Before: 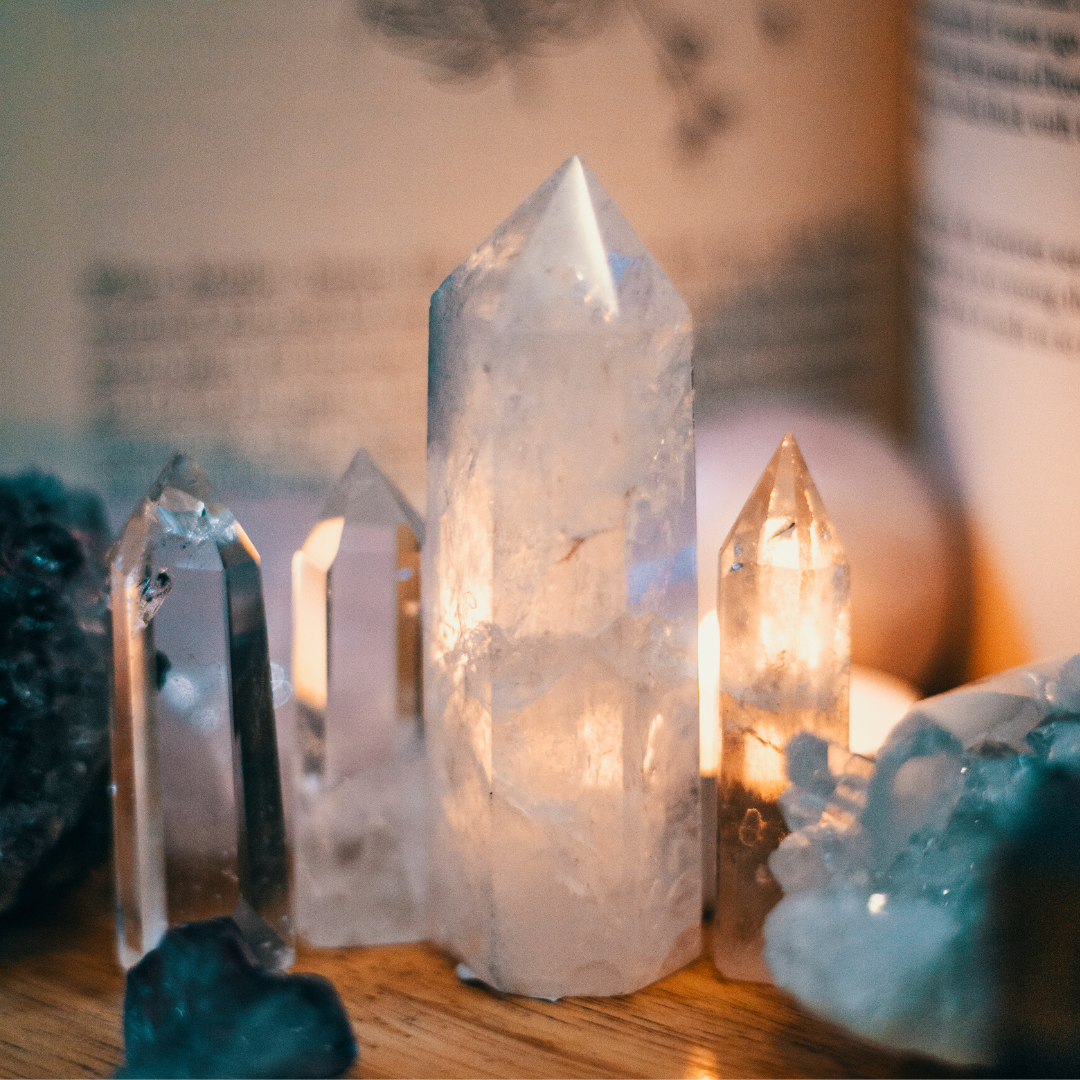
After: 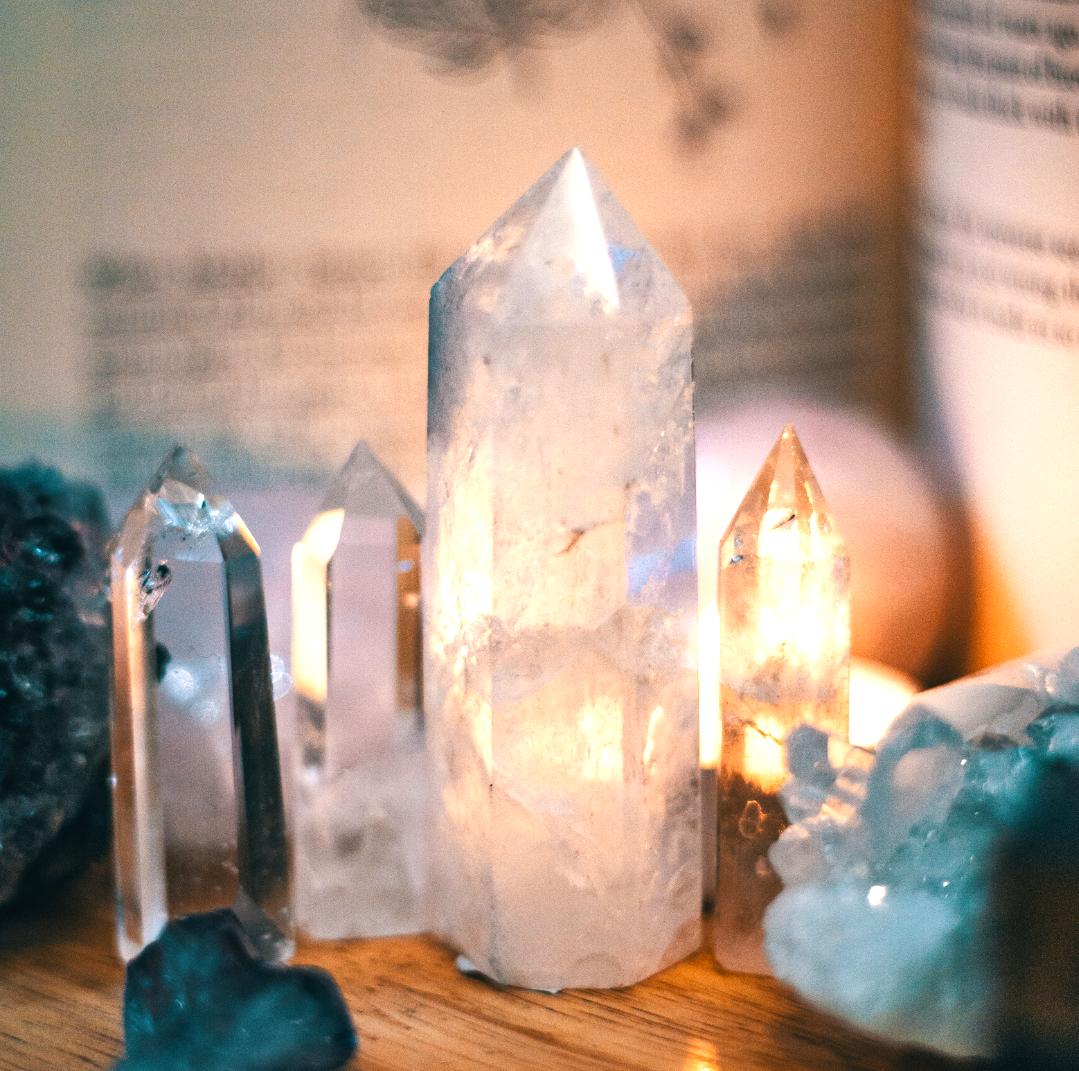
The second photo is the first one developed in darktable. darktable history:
shadows and highlights: radius 126.17, shadows 30.44, highlights -30.92, low approximation 0.01, soften with gaussian
exposure: black level correction 0, exposure 0.7 EV, compensate exposure bias true, compensate highlight preservation false
crop: top 0.828%, right 0.027%
